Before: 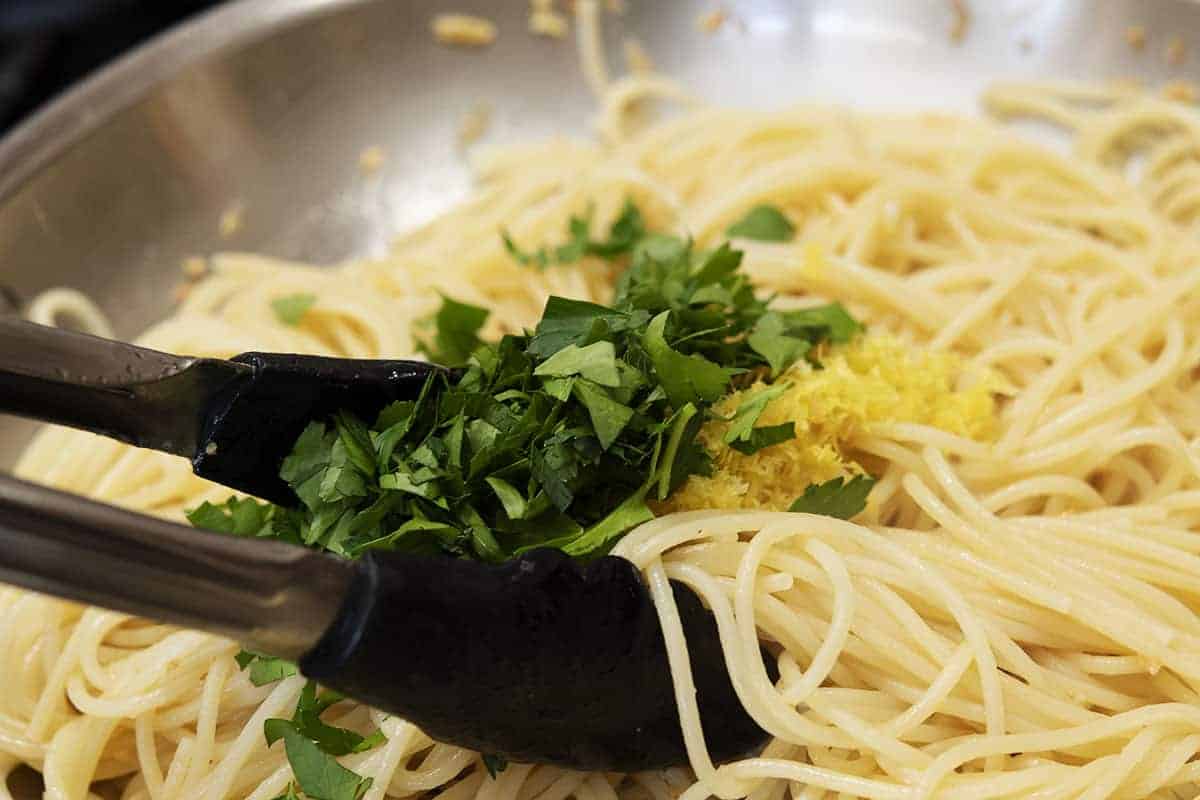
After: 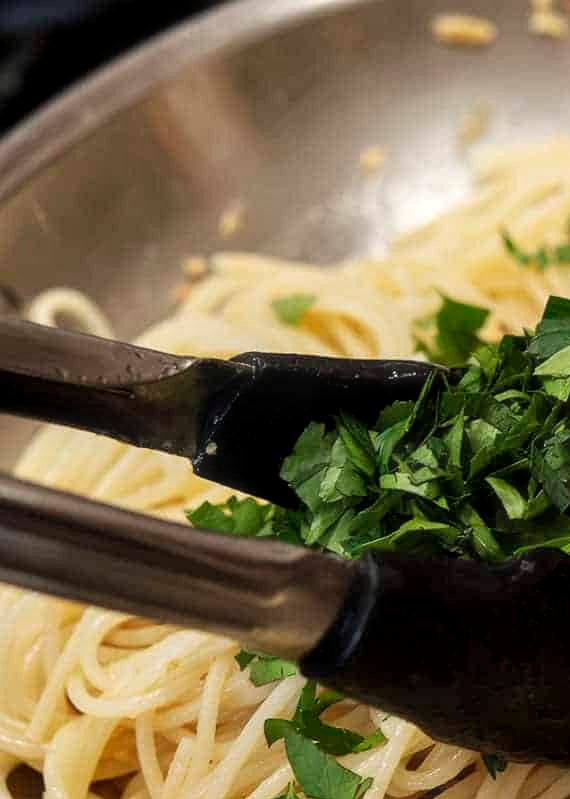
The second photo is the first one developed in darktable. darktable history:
local contrast: detail 130%
crop and rotate: left 0.036%, top 0%, right 52.423%
haze removal: strength -0.106, compatibility mode true, adaptive false
